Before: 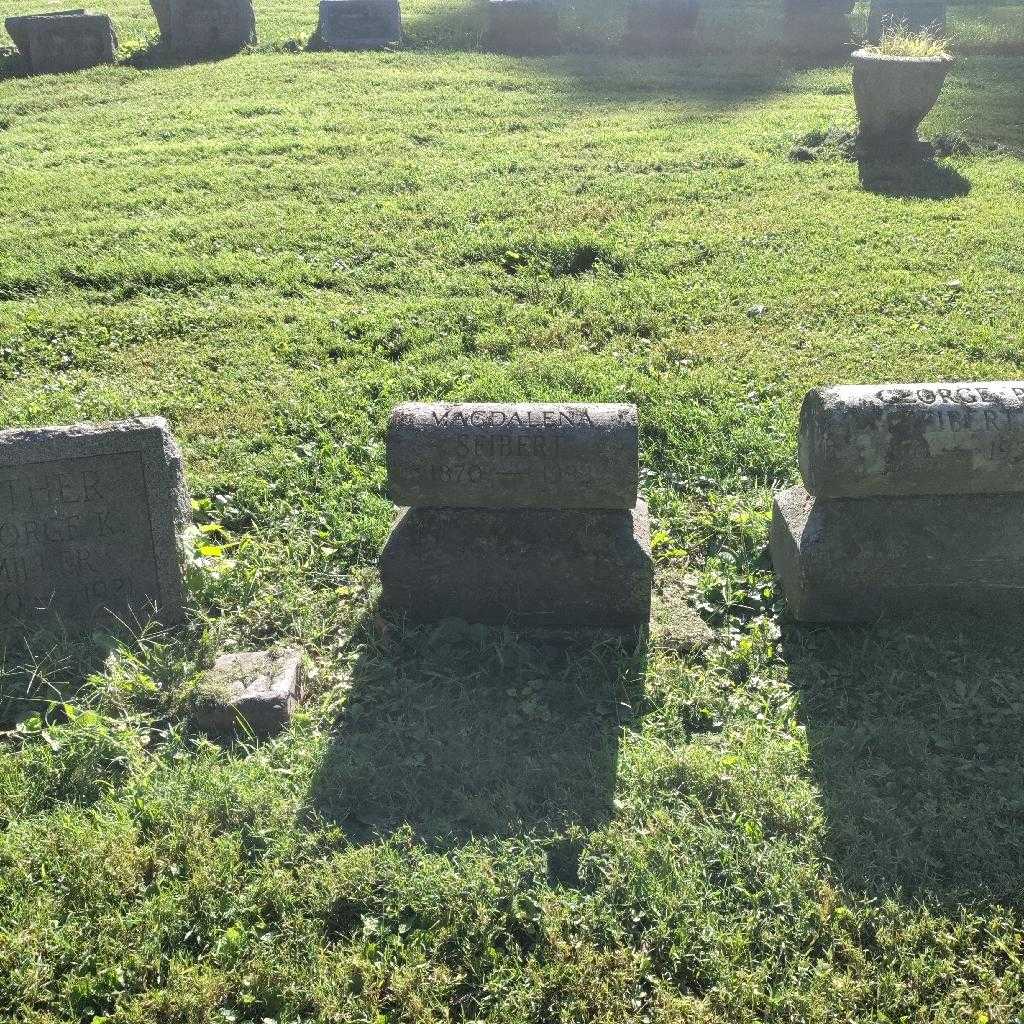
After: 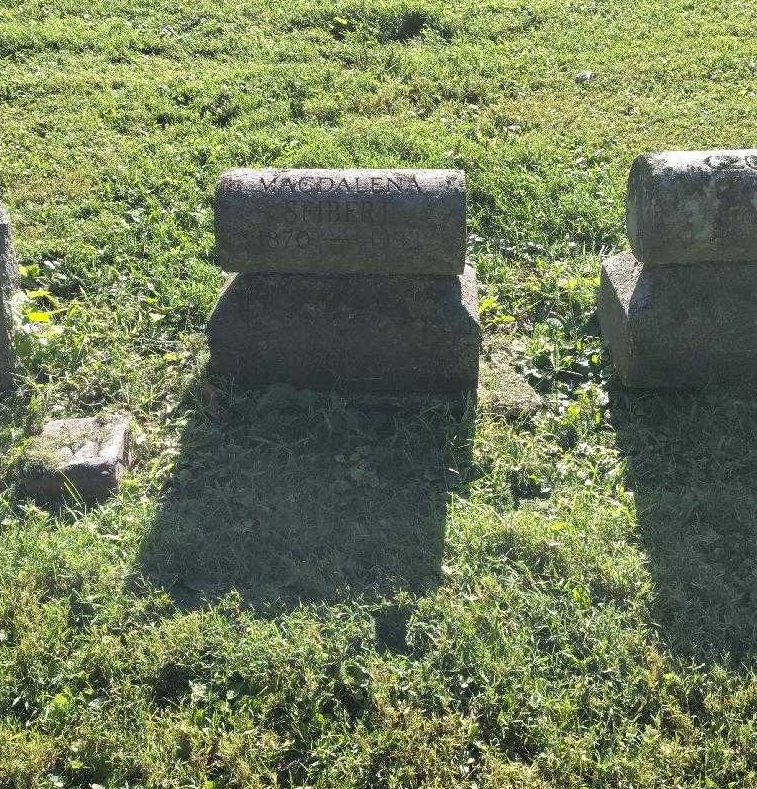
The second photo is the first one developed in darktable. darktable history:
crop: left 16.871%, top 22.857%, right 9.116%
color contrast: green-magenta contrast 0.96
